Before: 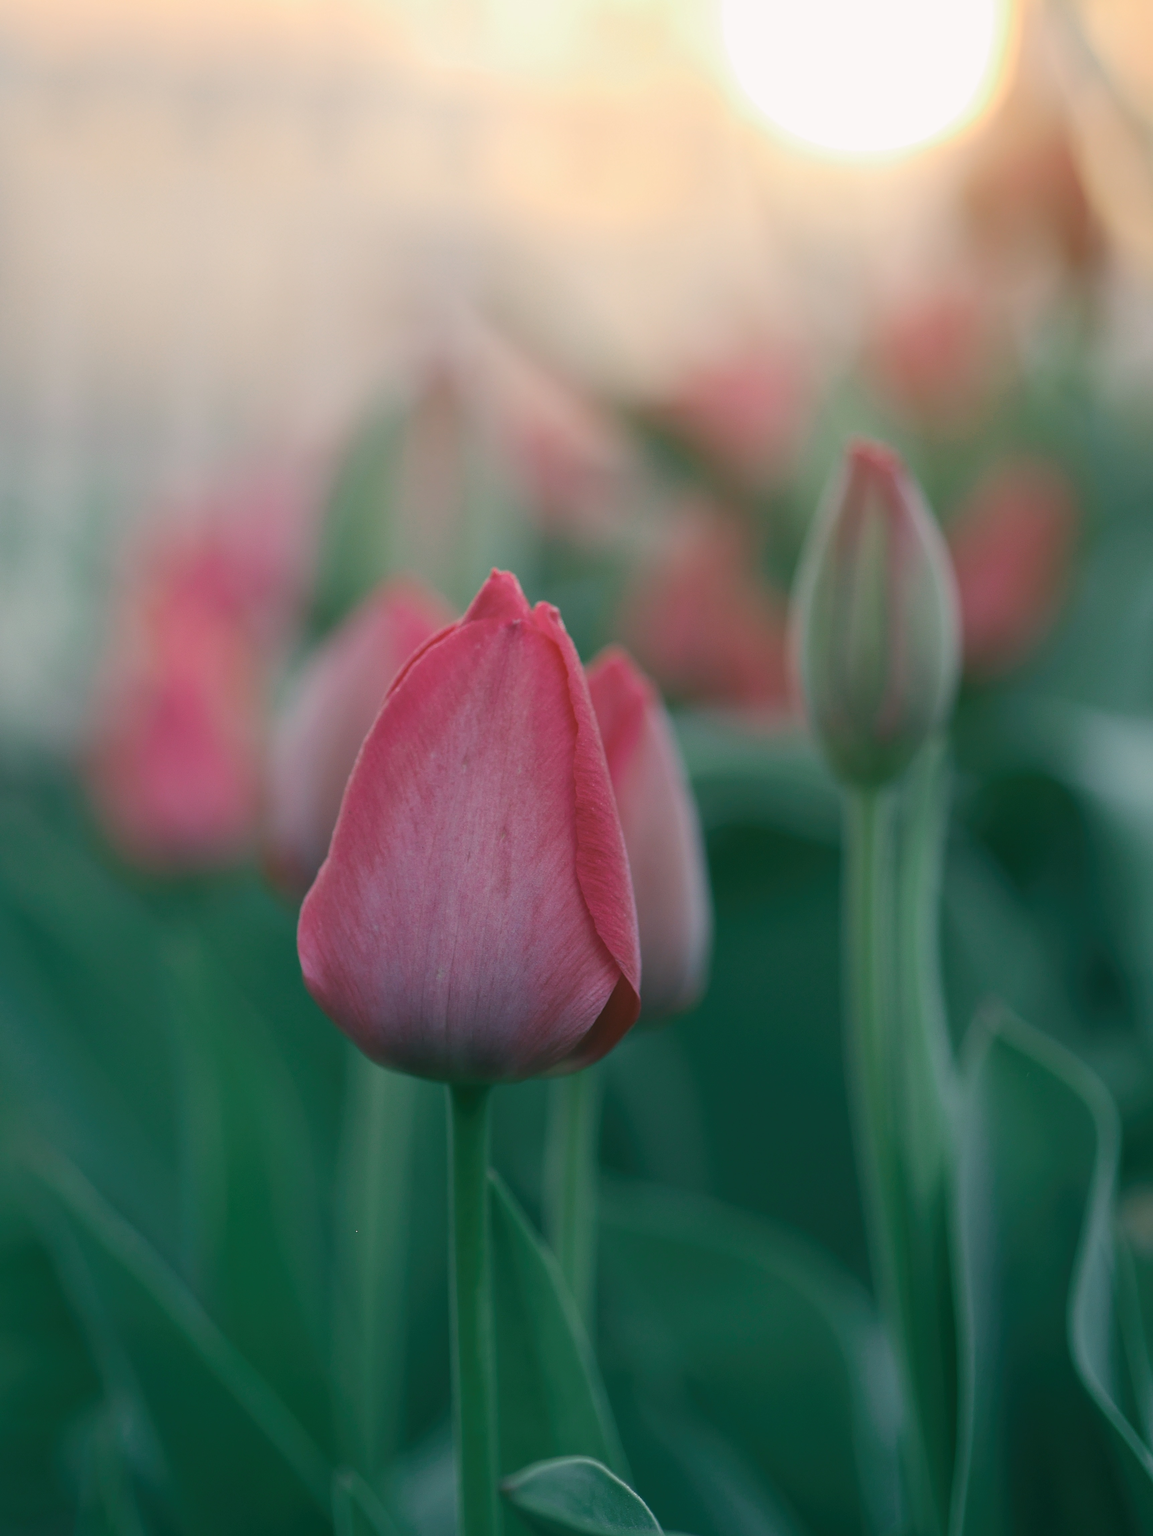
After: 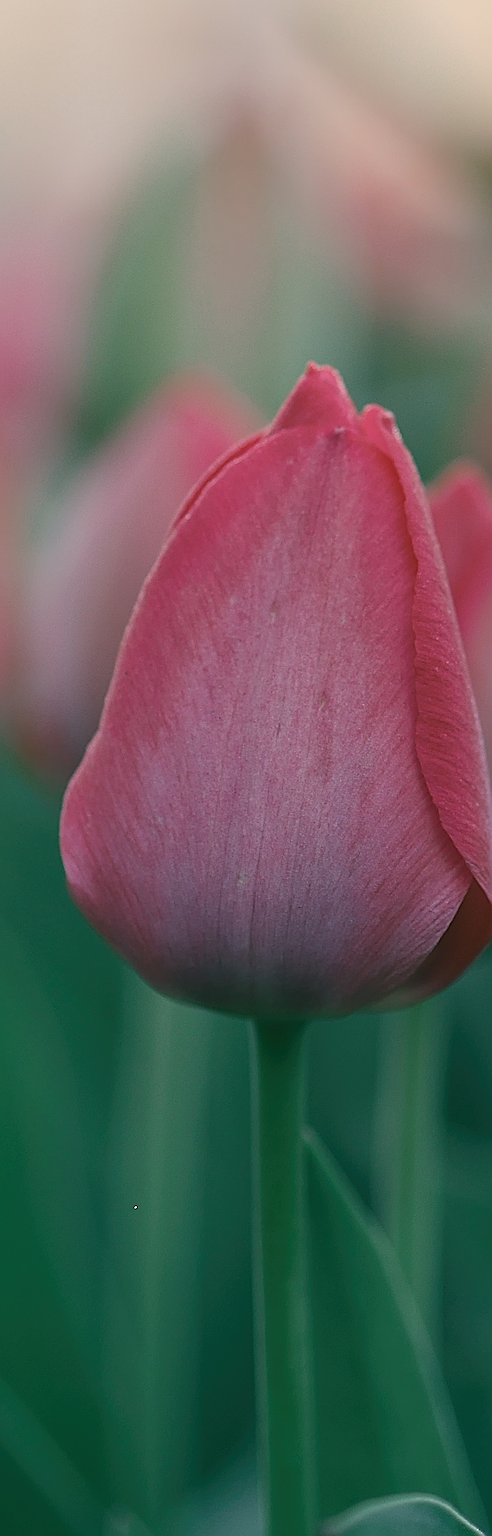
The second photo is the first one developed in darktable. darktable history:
crop and rotate: left 21.77%, top 18.528%, right 44.676%, bottom 2.997%
sharpen: radius 3.158, amount 1.731
